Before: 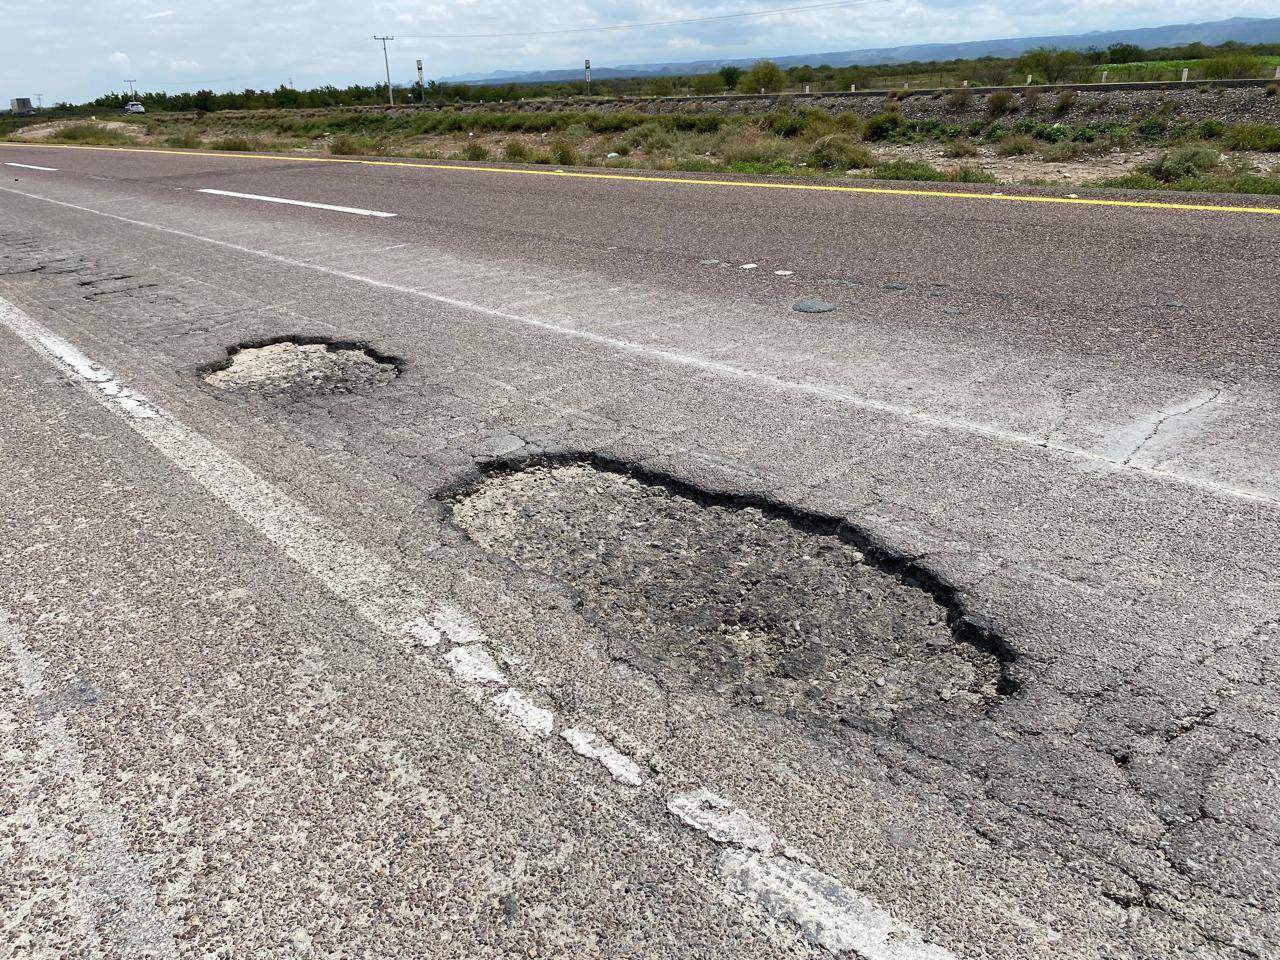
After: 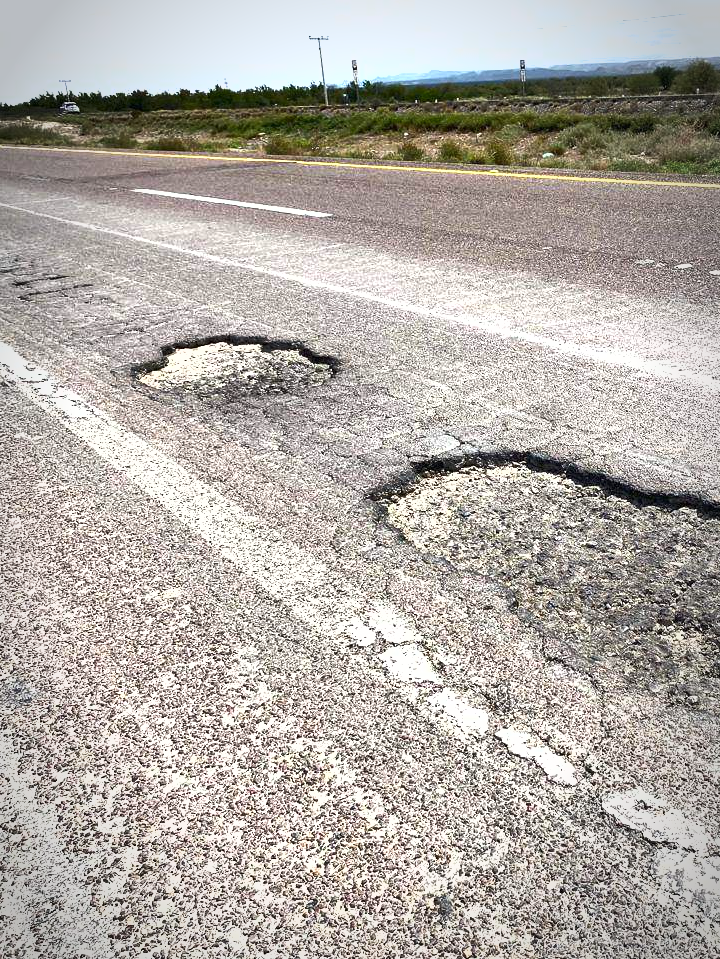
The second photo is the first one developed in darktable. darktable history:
shadows and highlights: low approximation 0.01, soften with gaussian
exposure: black level correction 0, exposure 0.953 EV, compensate exposure bias true, compensate highlight preservation false
crop: left 5.114%, right 38.589%
vignetting: automatic ratio true
